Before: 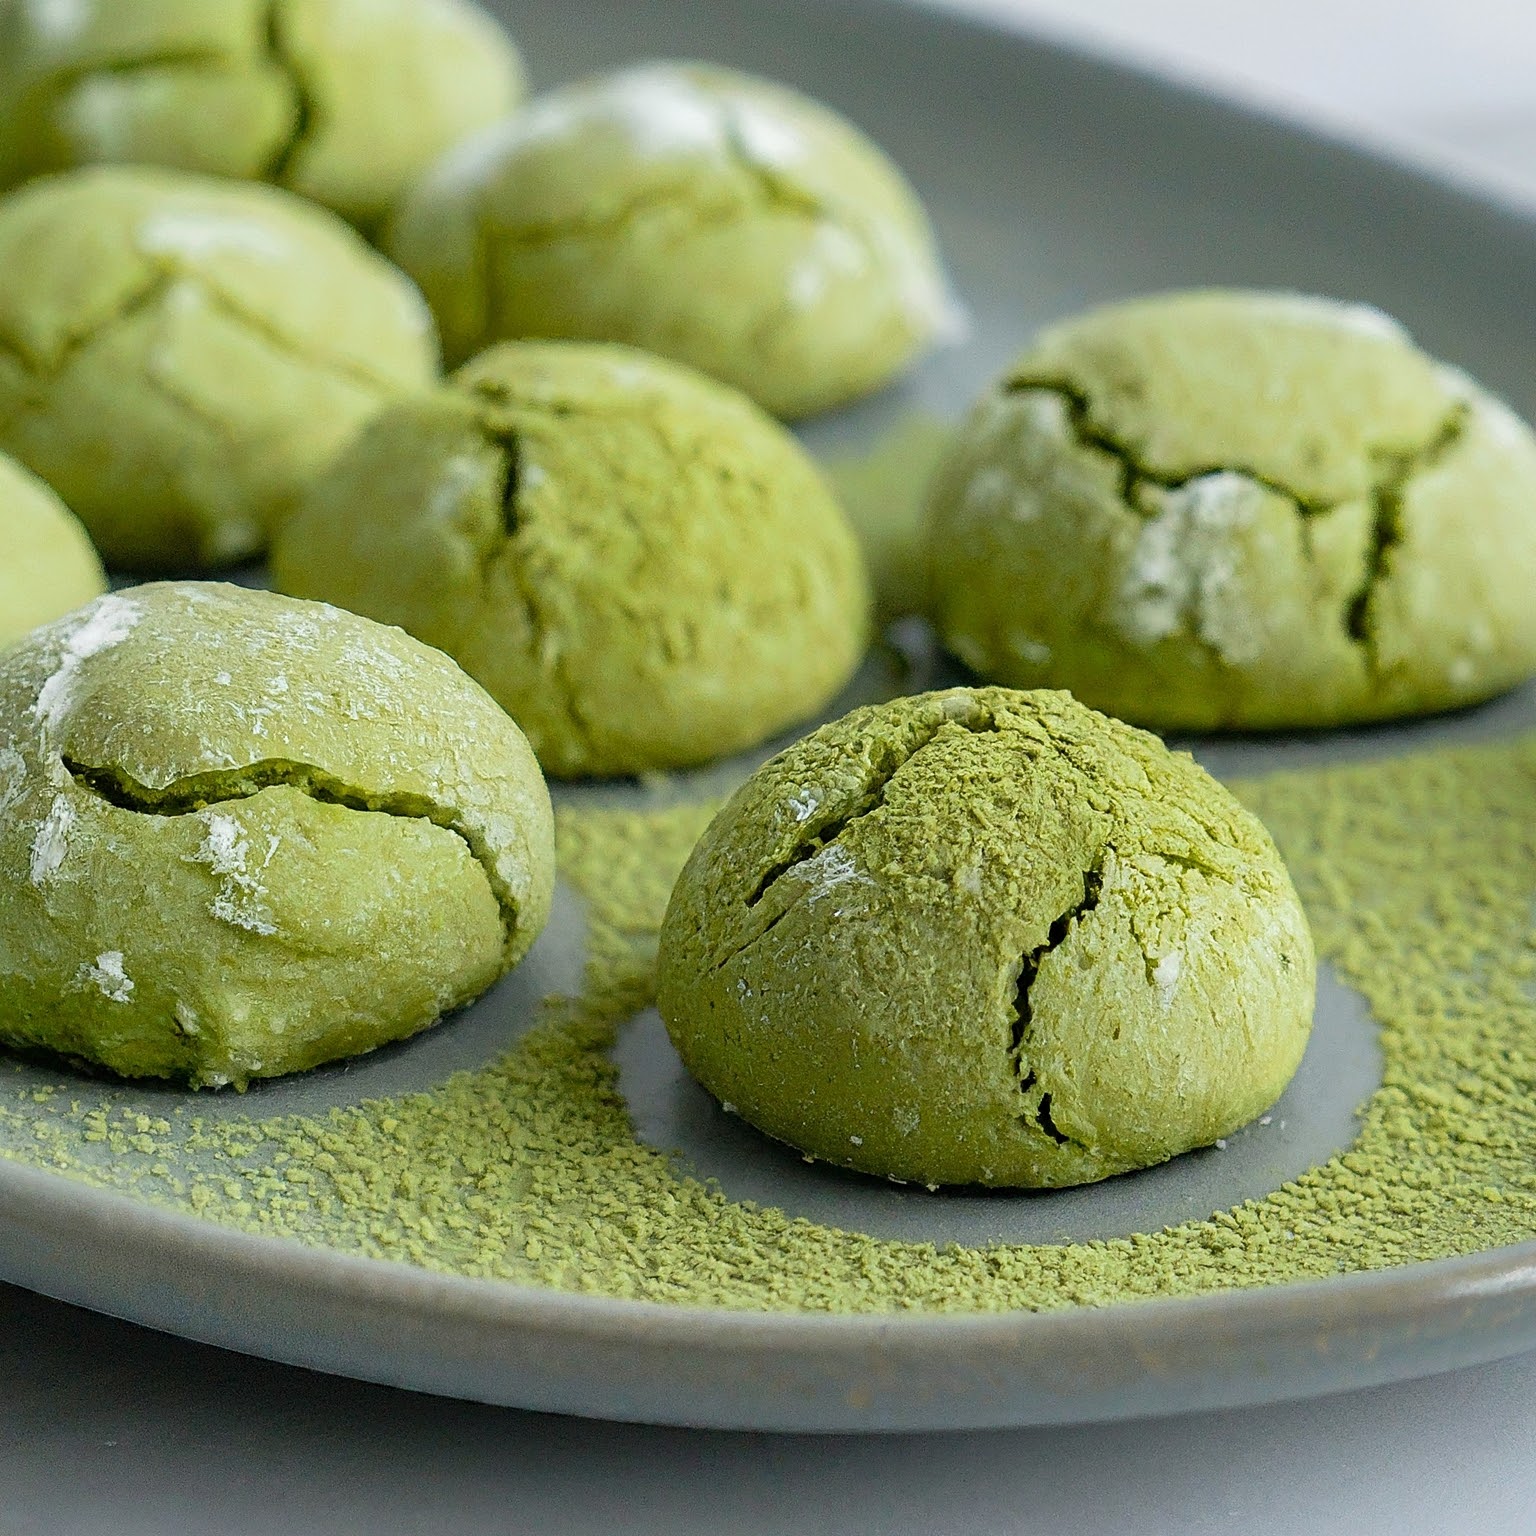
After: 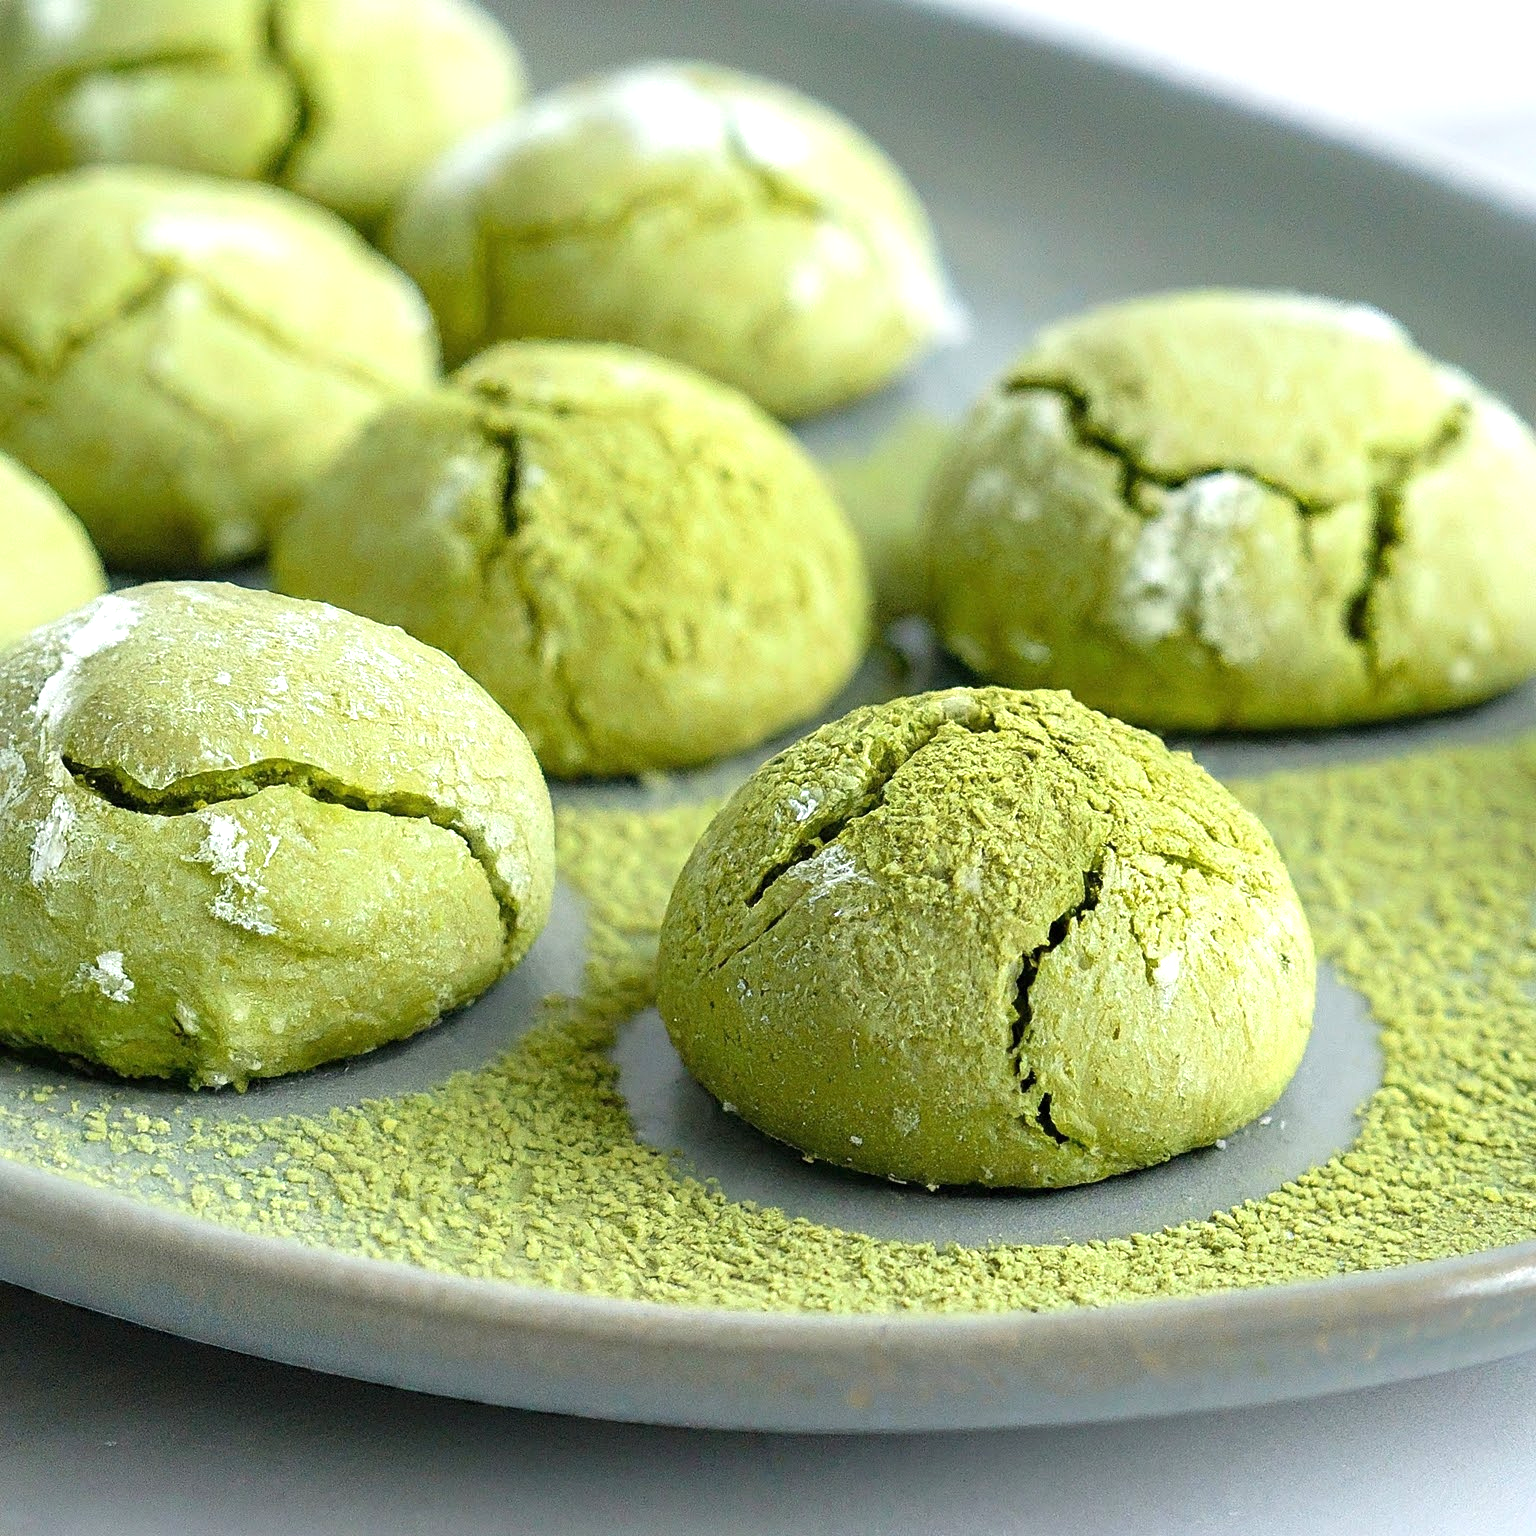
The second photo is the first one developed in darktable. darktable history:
exposure: black level correction 0, exposure 0.699 EV, compensate exposure bias true, compensate highlight preservation false
